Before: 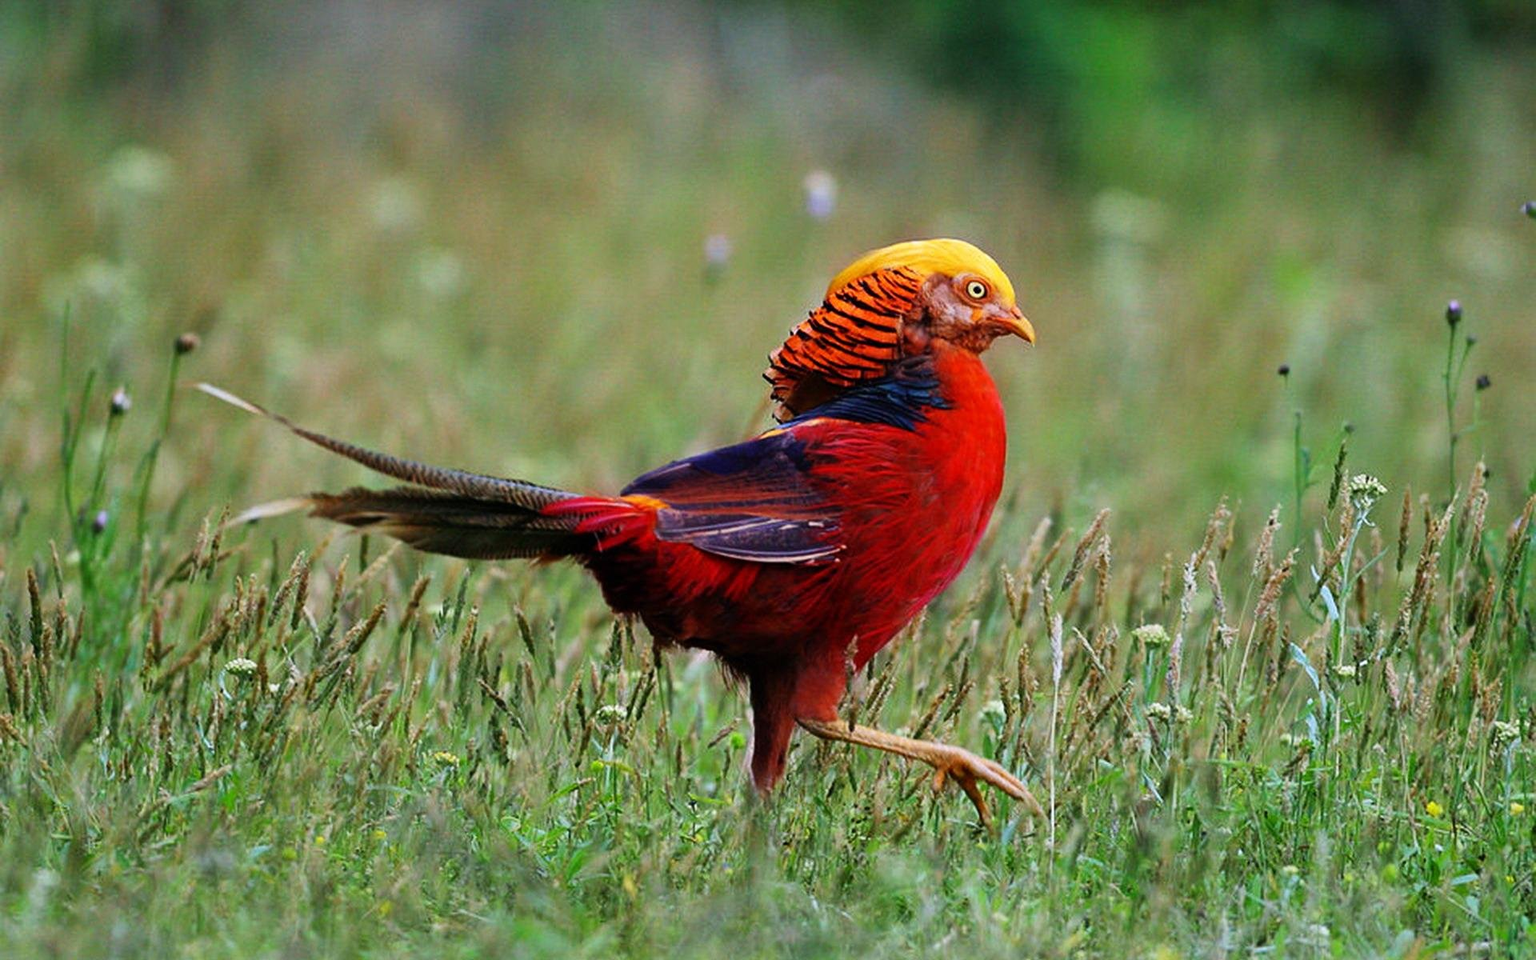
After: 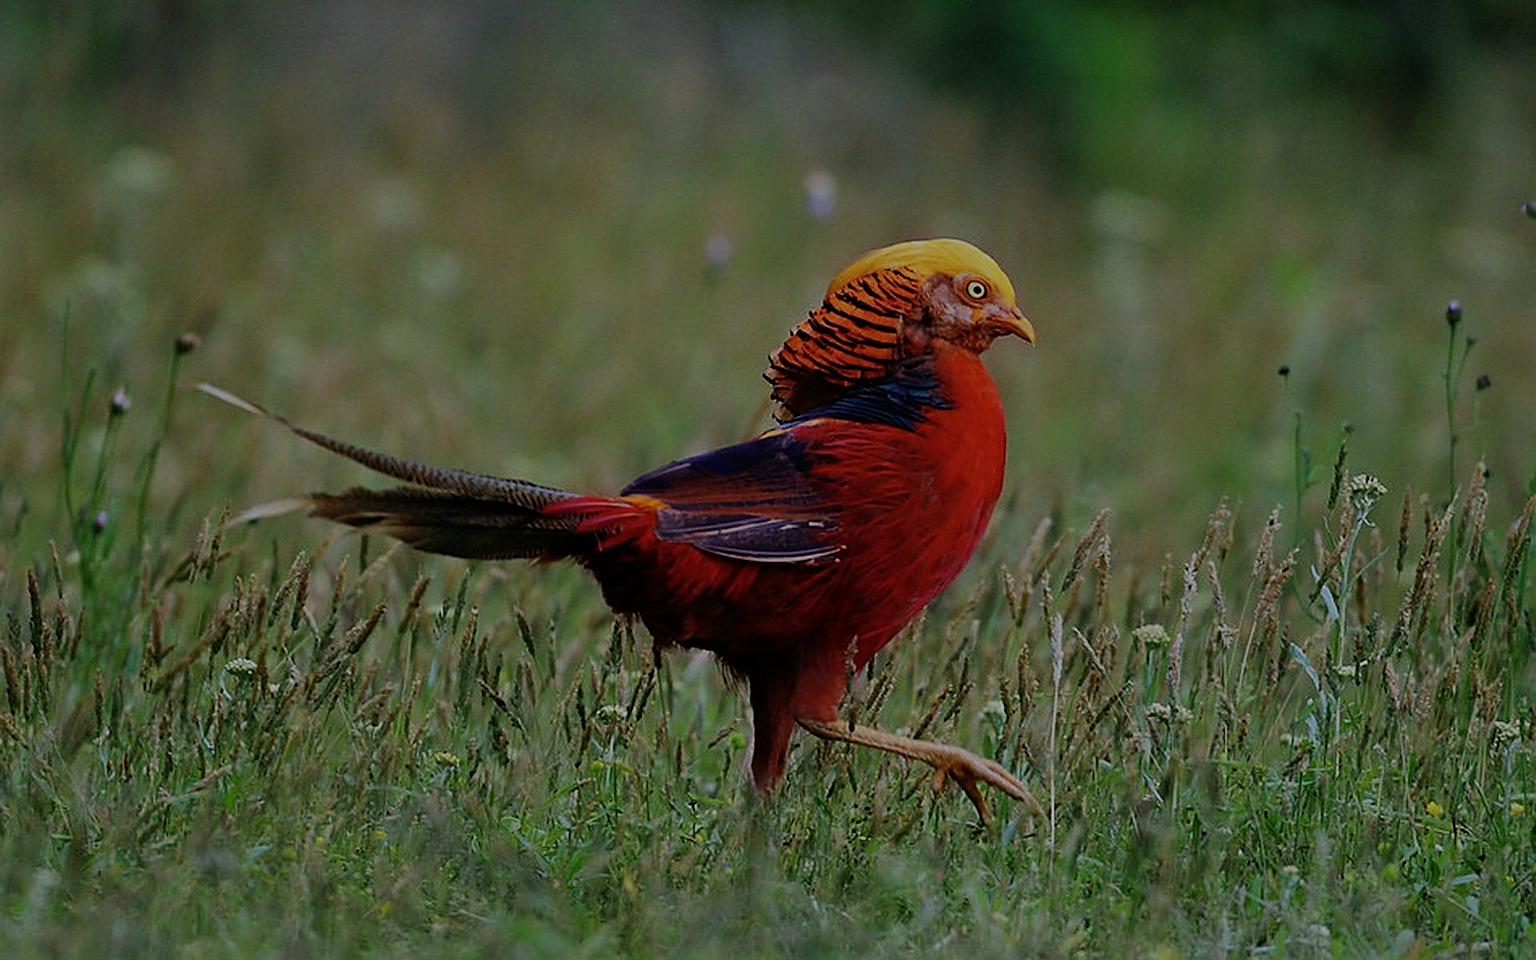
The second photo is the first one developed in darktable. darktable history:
exposure: exposure -1.376 EV, compensate highlight preservation false
sharpen: amount 0.582
tone equalizer: on, module defaults
contrast brightness saturation: saturation -0.07
